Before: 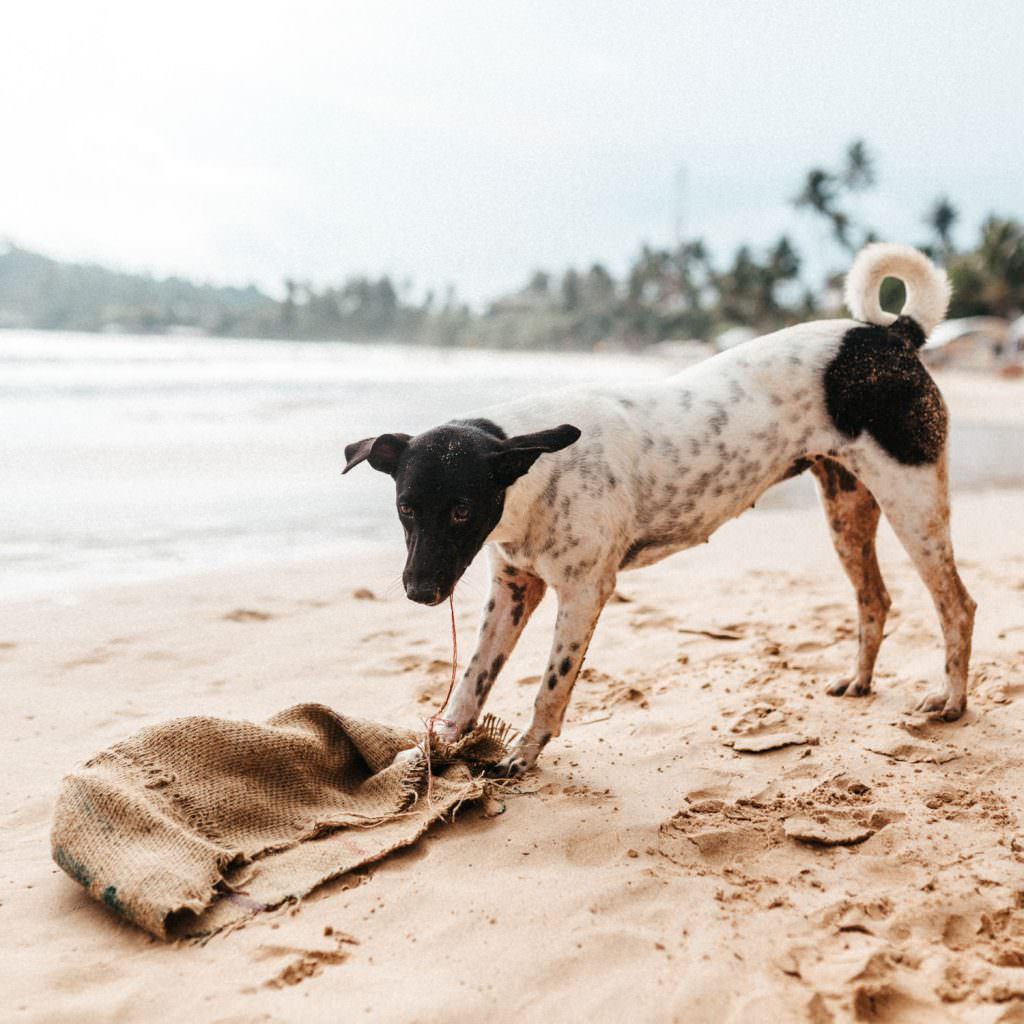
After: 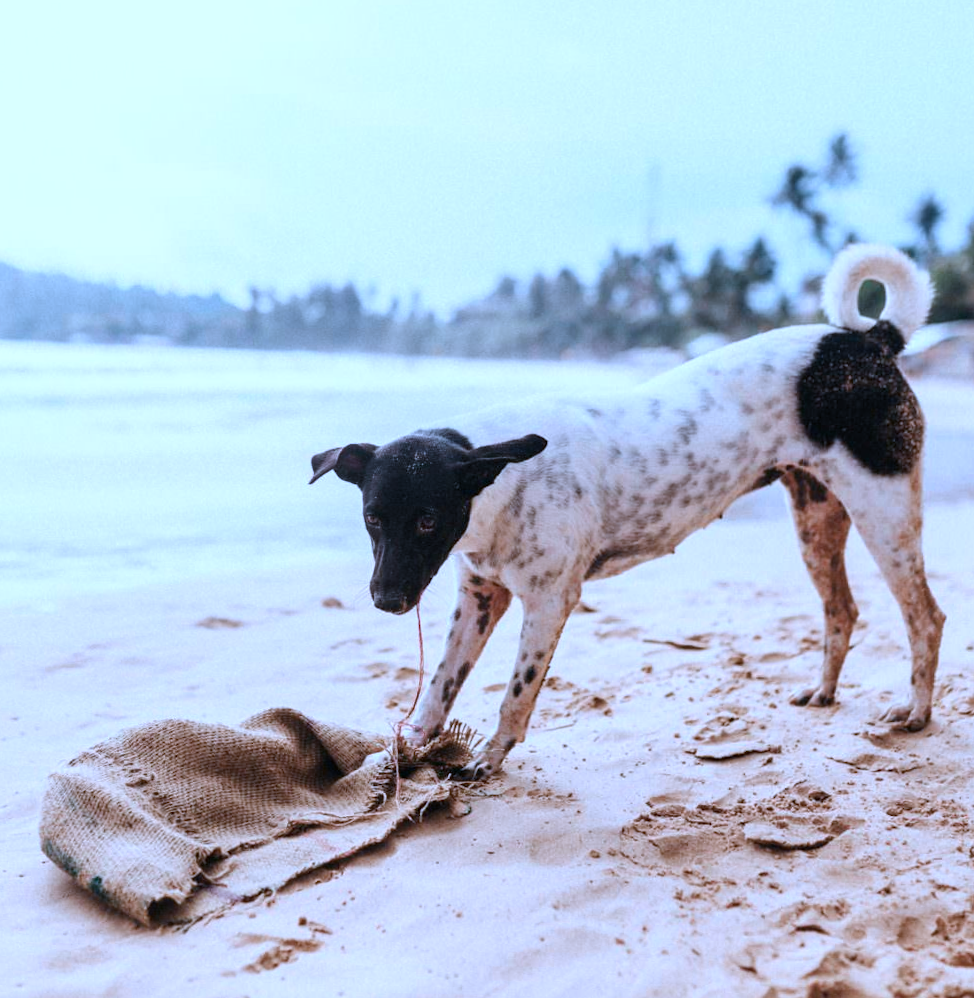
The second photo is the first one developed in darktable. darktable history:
color calibration: illuminant as shot in camera, adaptation linear Bradford (ICC v4), x 0.406, y 0.405, temperature 3570.35 K, saturation algorithm version 1 (2020)
rotate and perspective: rotation 0.074°, lens shift (vertical) 0.096, lens shift (horizontal) -0.041, crop left 0.043, crop right 0.952, crop top 0.024, crop bottom 0.979
